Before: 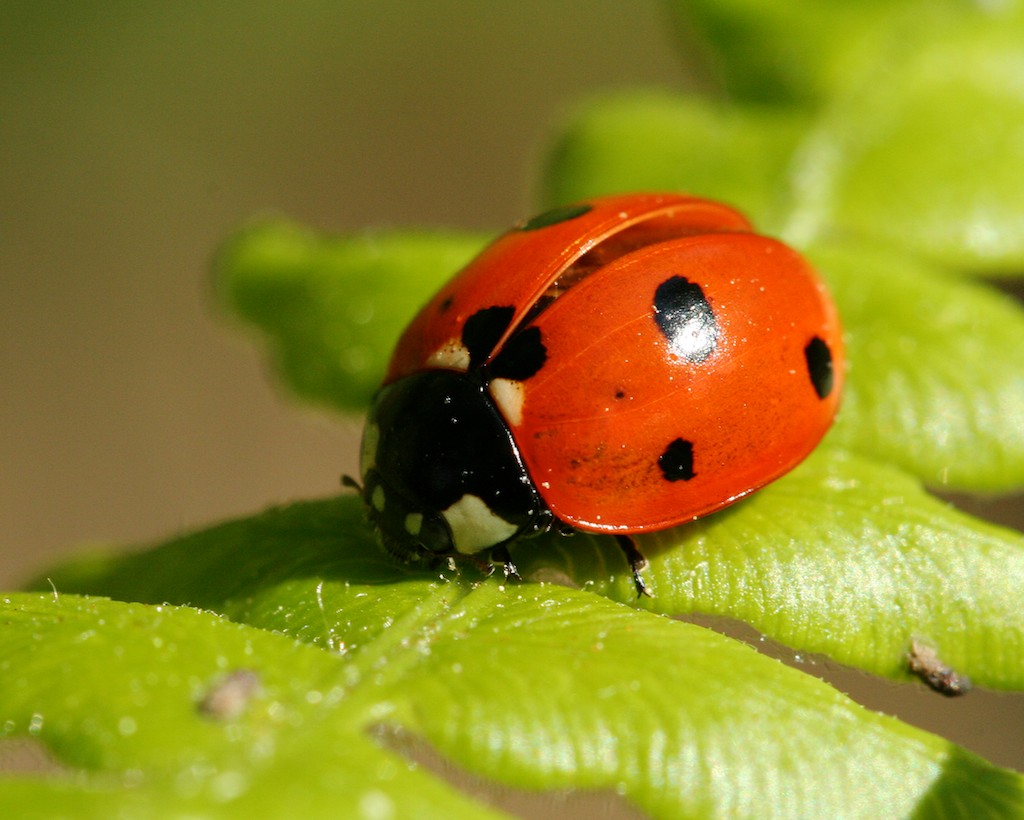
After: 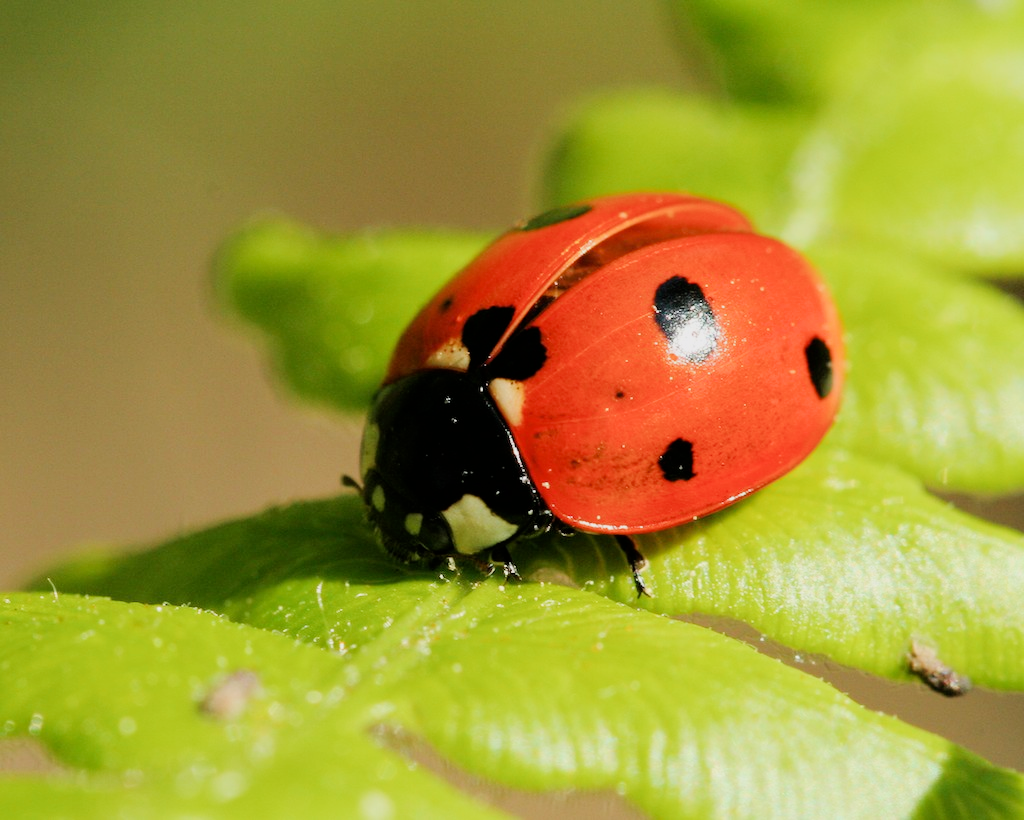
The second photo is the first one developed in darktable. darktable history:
exposure: exposure 0.722 EV, compensate highlight preservation false
filmic rgb: black relative exposure -7.65 EV, white relative exposure 4.56 EV, hardness 3.61
